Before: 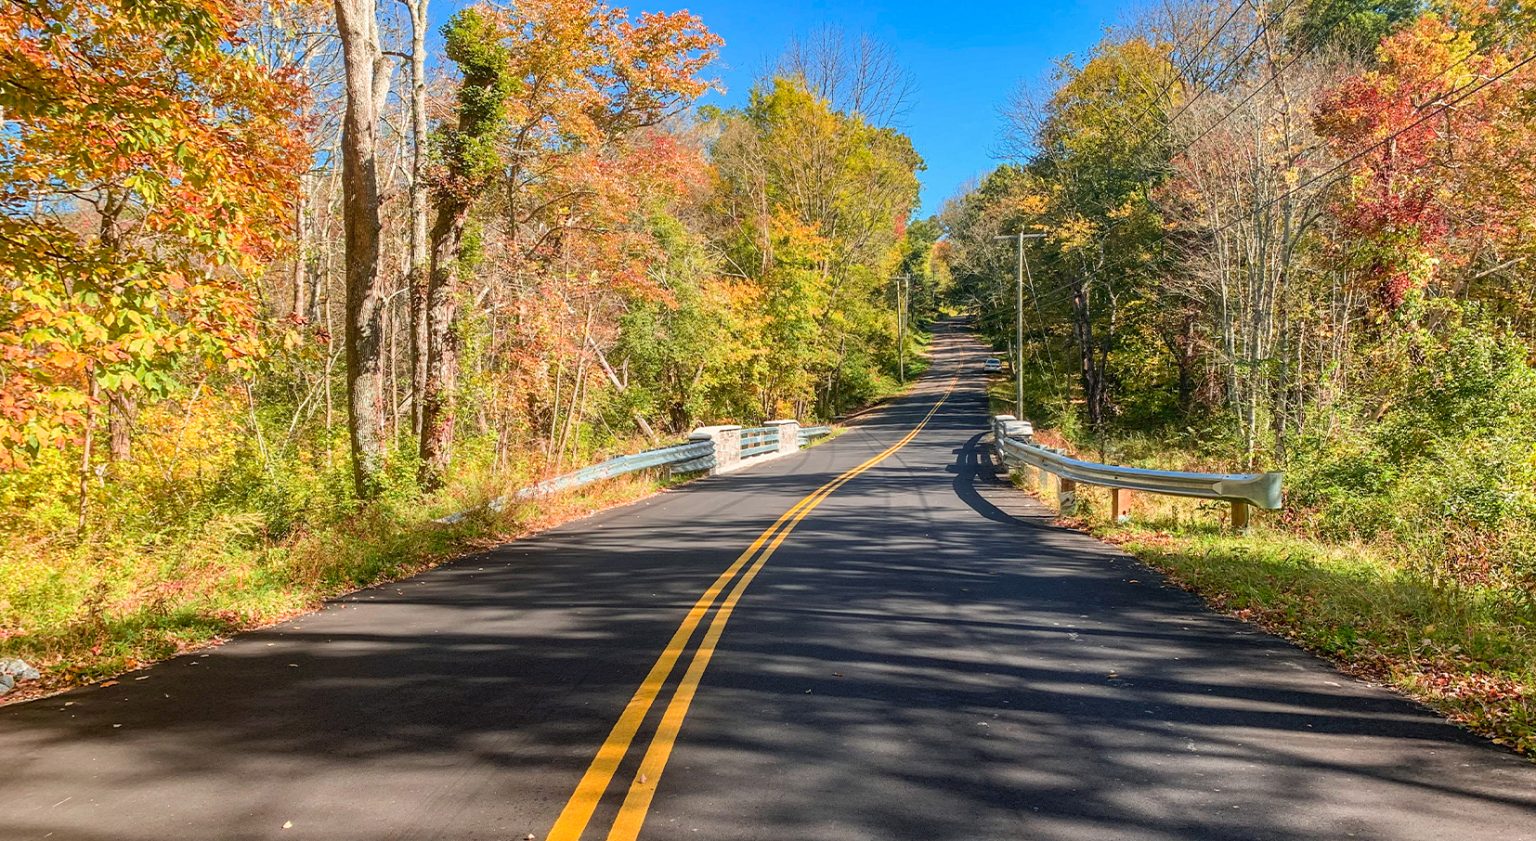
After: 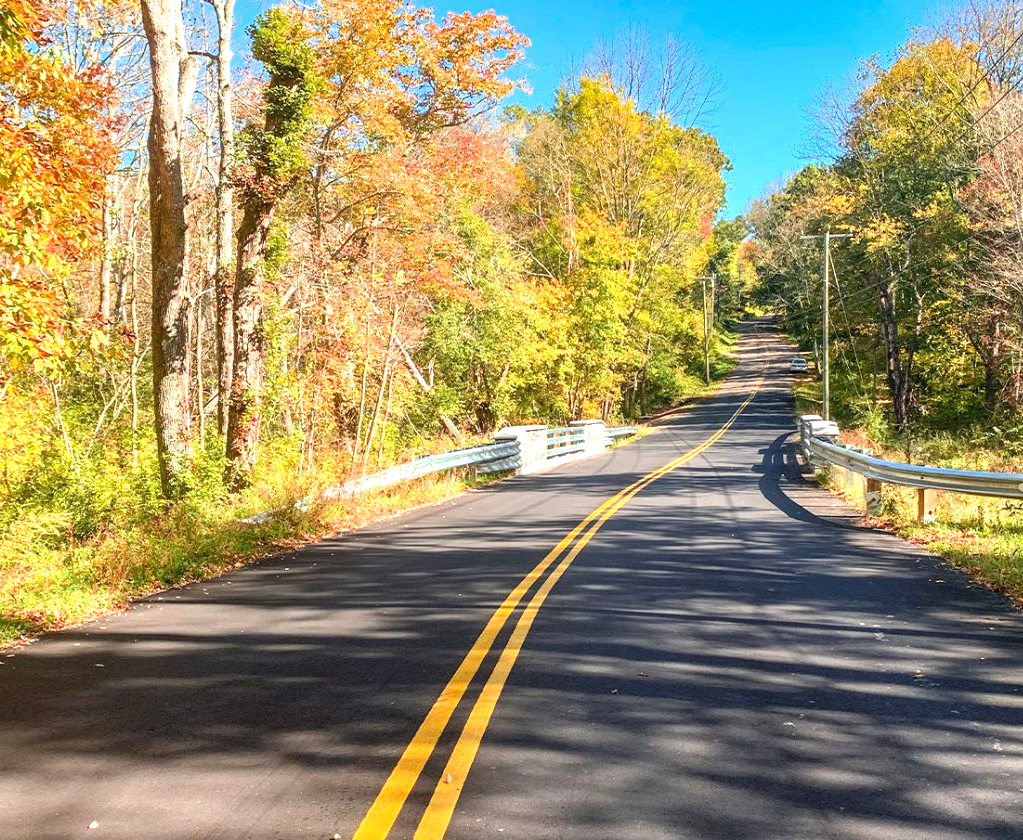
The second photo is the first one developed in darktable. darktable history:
exposure: black level correction 0, exposure 0.7 EV, compensate exposure bias true, compensate highlight preservation false
crop and rotate: left 12.648%, right 20.685%
